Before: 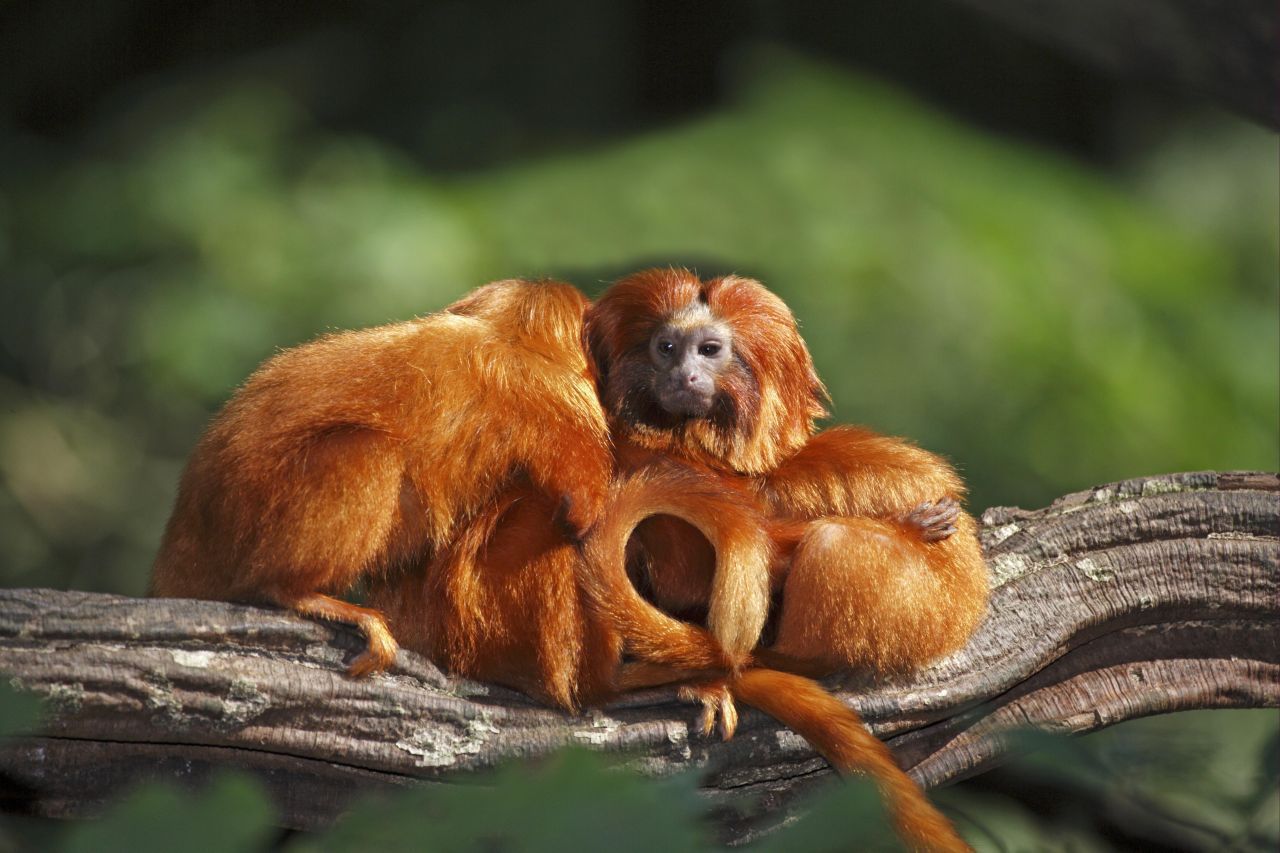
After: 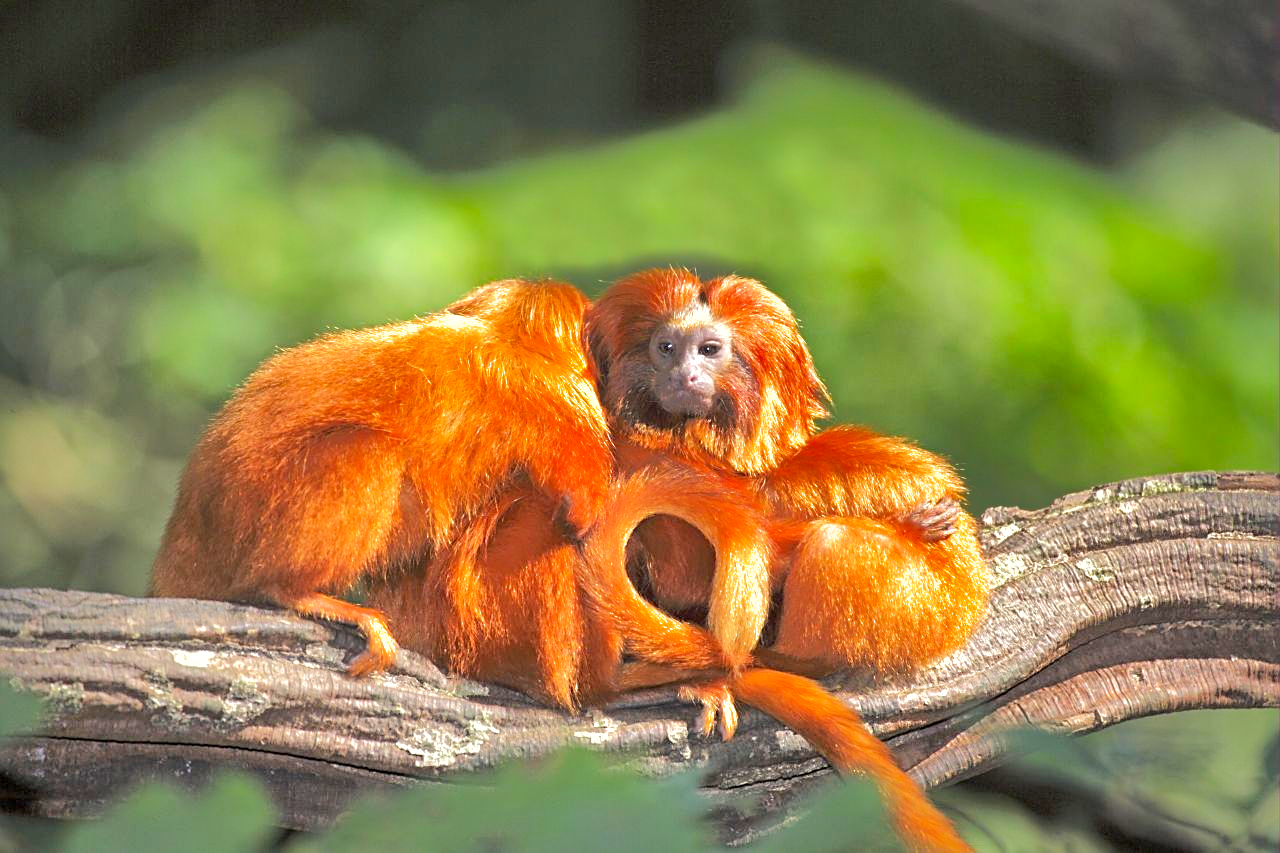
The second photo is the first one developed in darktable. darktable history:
sharpen: on, module defaults
shadows and highlights: shadows -18.59, highlights -73.05
tone equalizer: -8 EV 1.96 EV, -7 EV 1.96 EV, -6 EV 1.99 EV, -5 EV 1.98 EV, -4 EV 1.96 EV, -3 EV 1.47 EV, -2 EV 0.988 EV, -1 EV 0.509 EV, edges refinement/feathering 500, mask exposure compensation -1.57 EV, preserve details no
